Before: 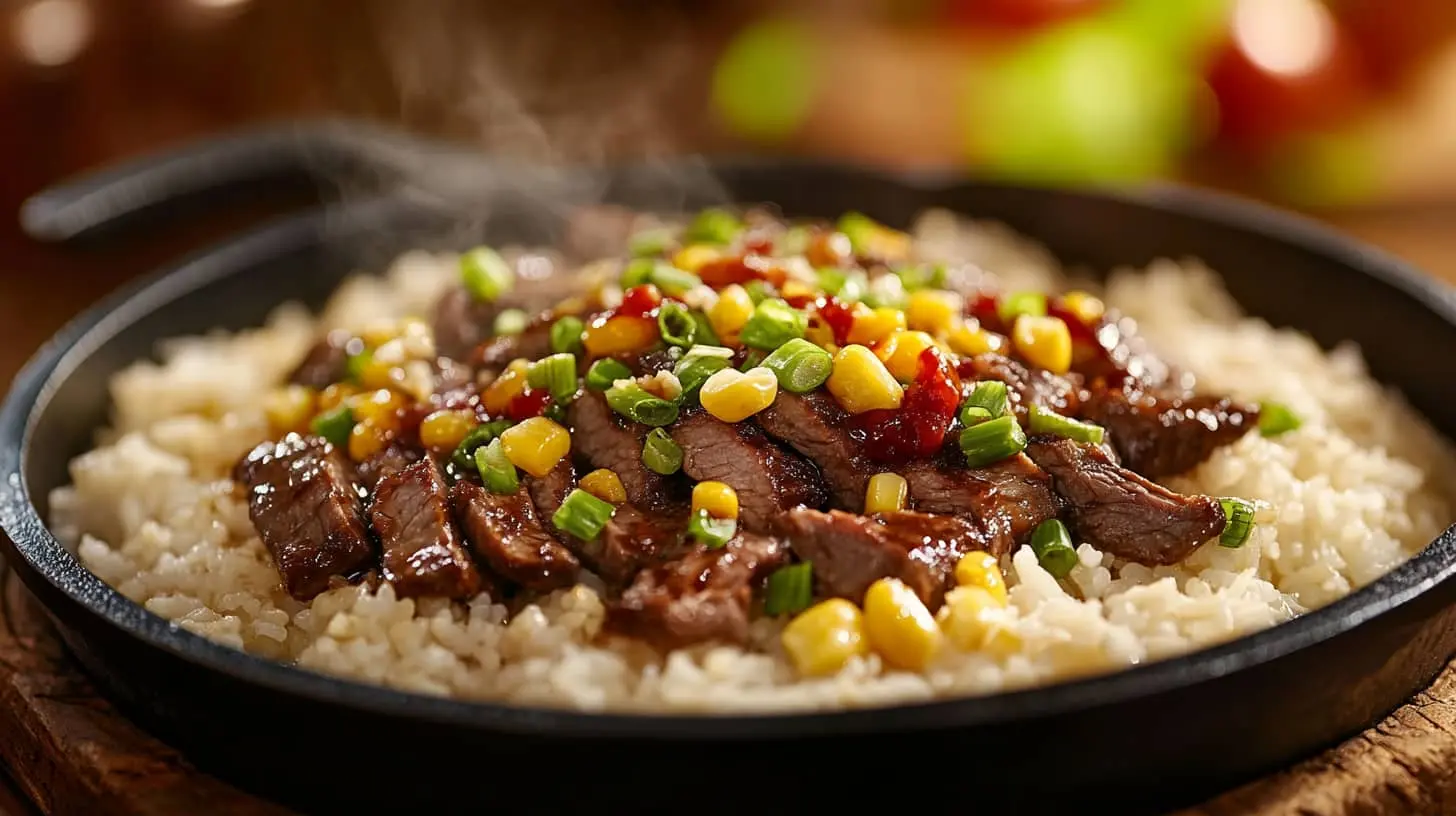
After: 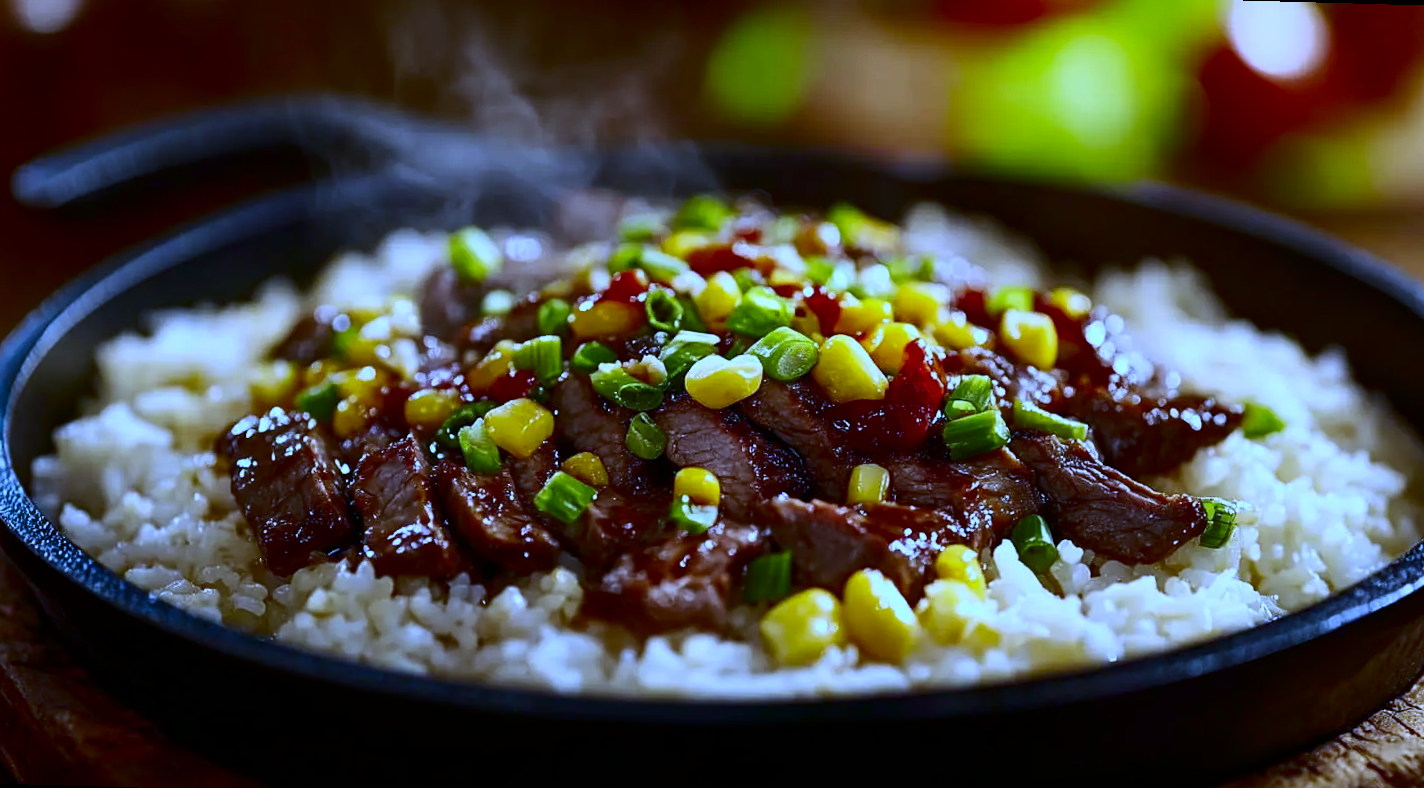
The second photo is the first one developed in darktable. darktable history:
rotate and perspective: rotation 1.57°, crop left 0.018, crop right 0.982, crop top 0.039, crop bottom 0.961
contrast brightness saturation: contrast 0.19, brightness -0.11, saturation 0.21
white balance: red 0.766, blue 1.537
